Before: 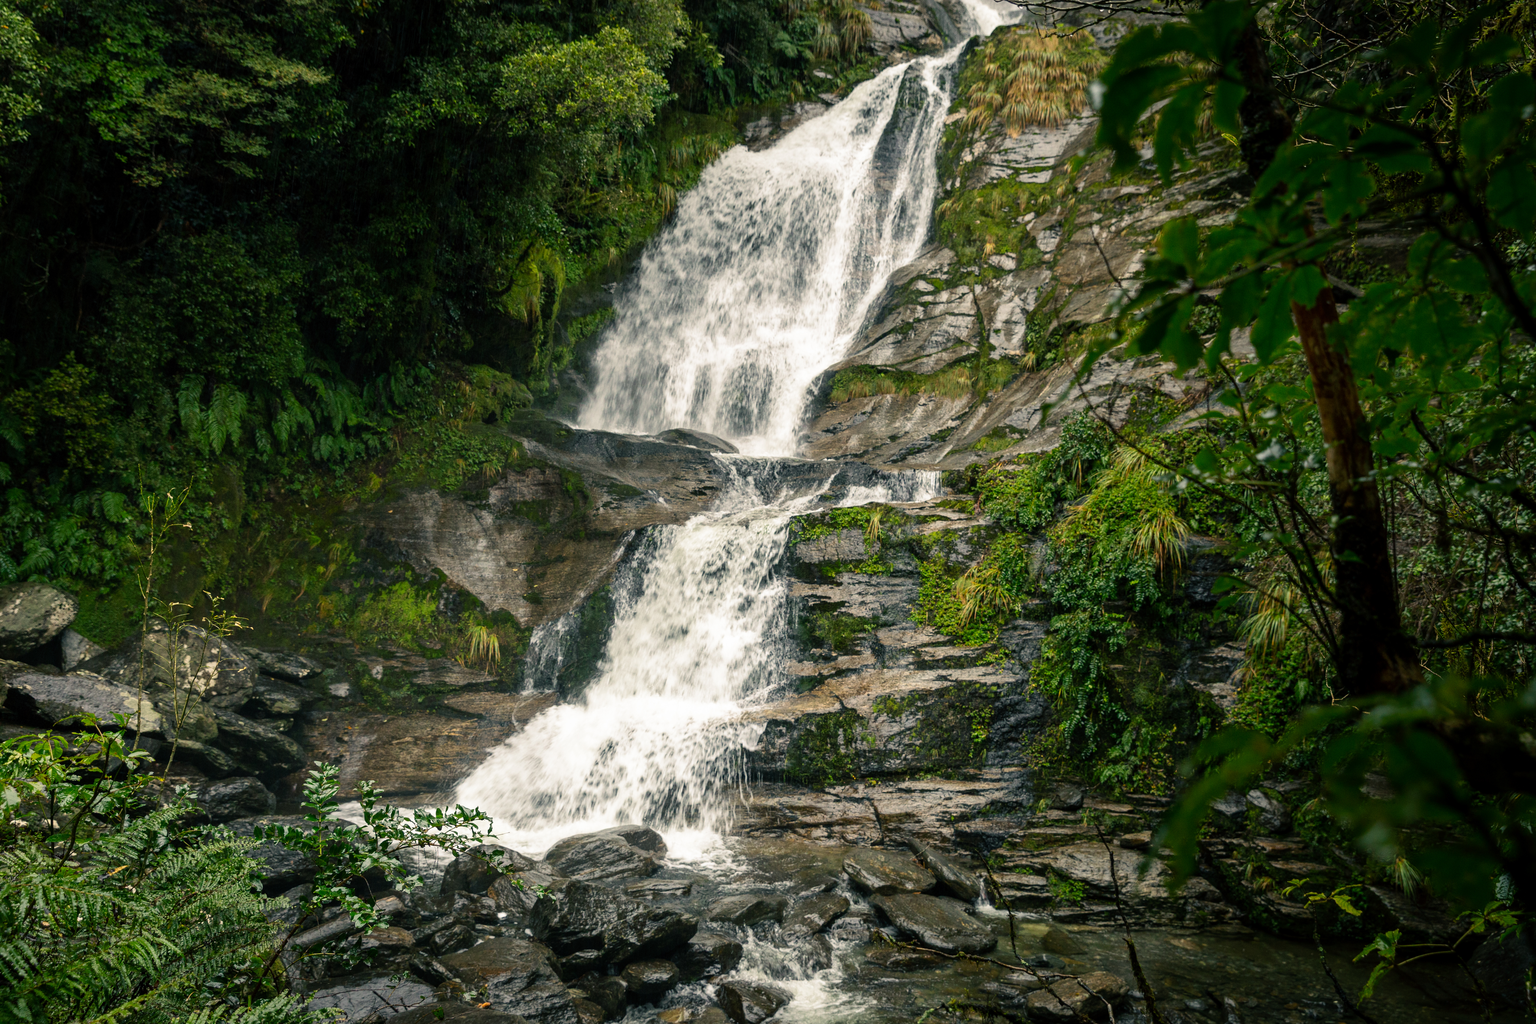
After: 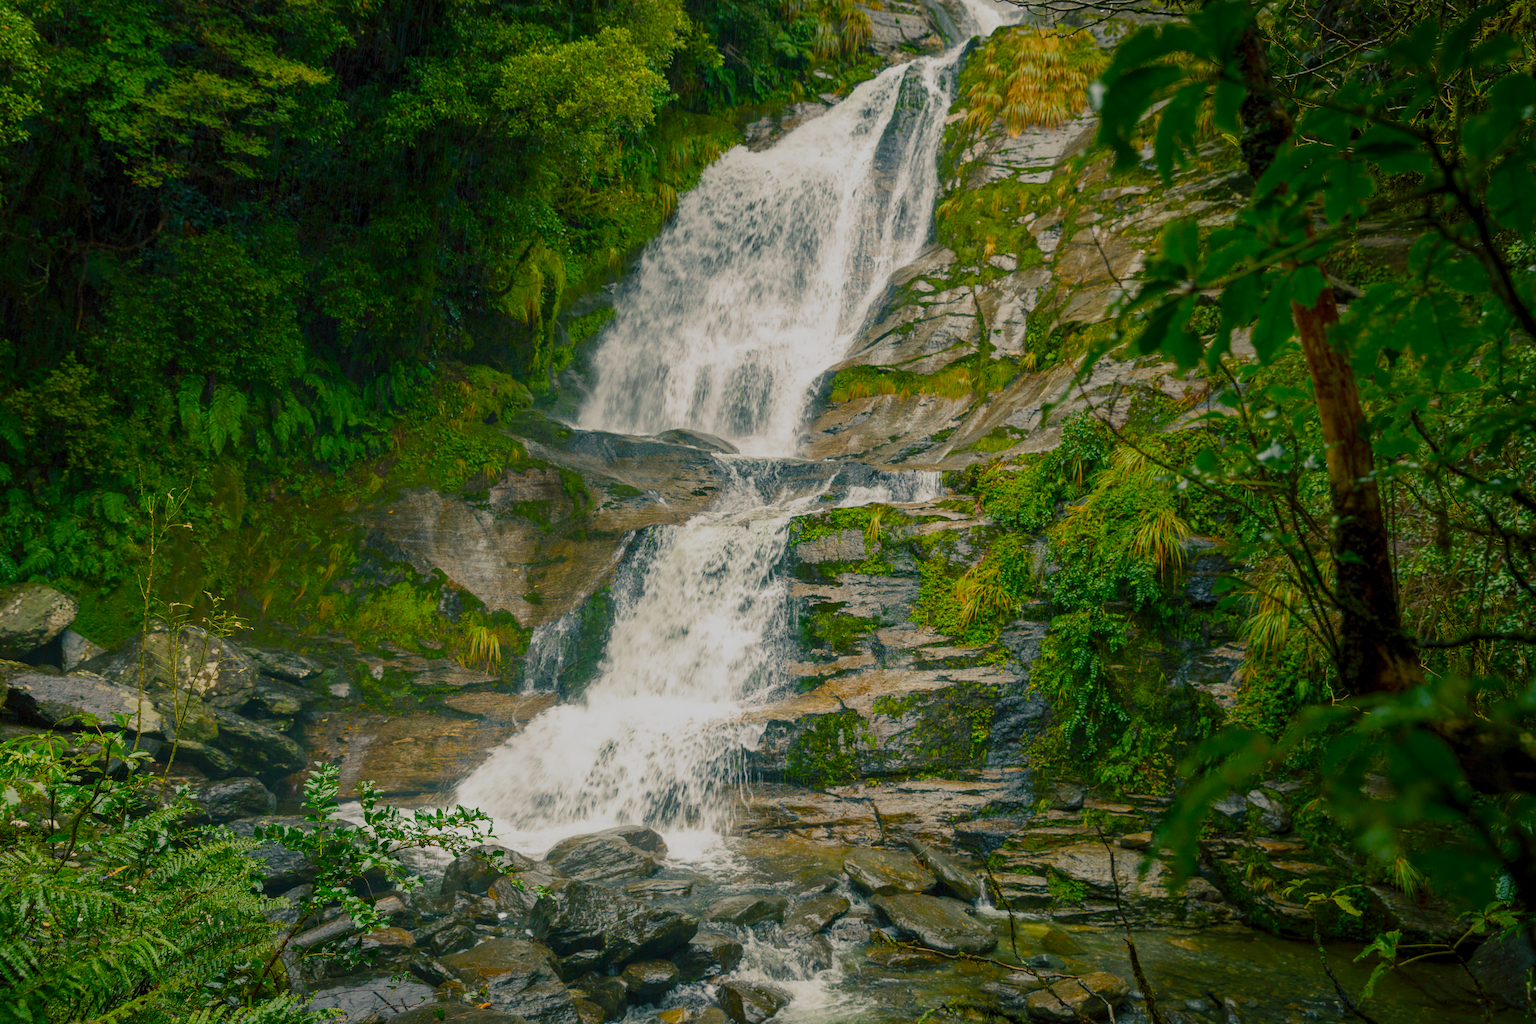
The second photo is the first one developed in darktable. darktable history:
color balance rgb: power › hue 314.54°, perceptual saturation grading › global saturation 39.415%, perceptual saturation grading › highlights -25.903%, perceptual saturation grading › mid-tones 34.333%, perceptual saturation grading › shadows 35.14%, contrast -29.982%
